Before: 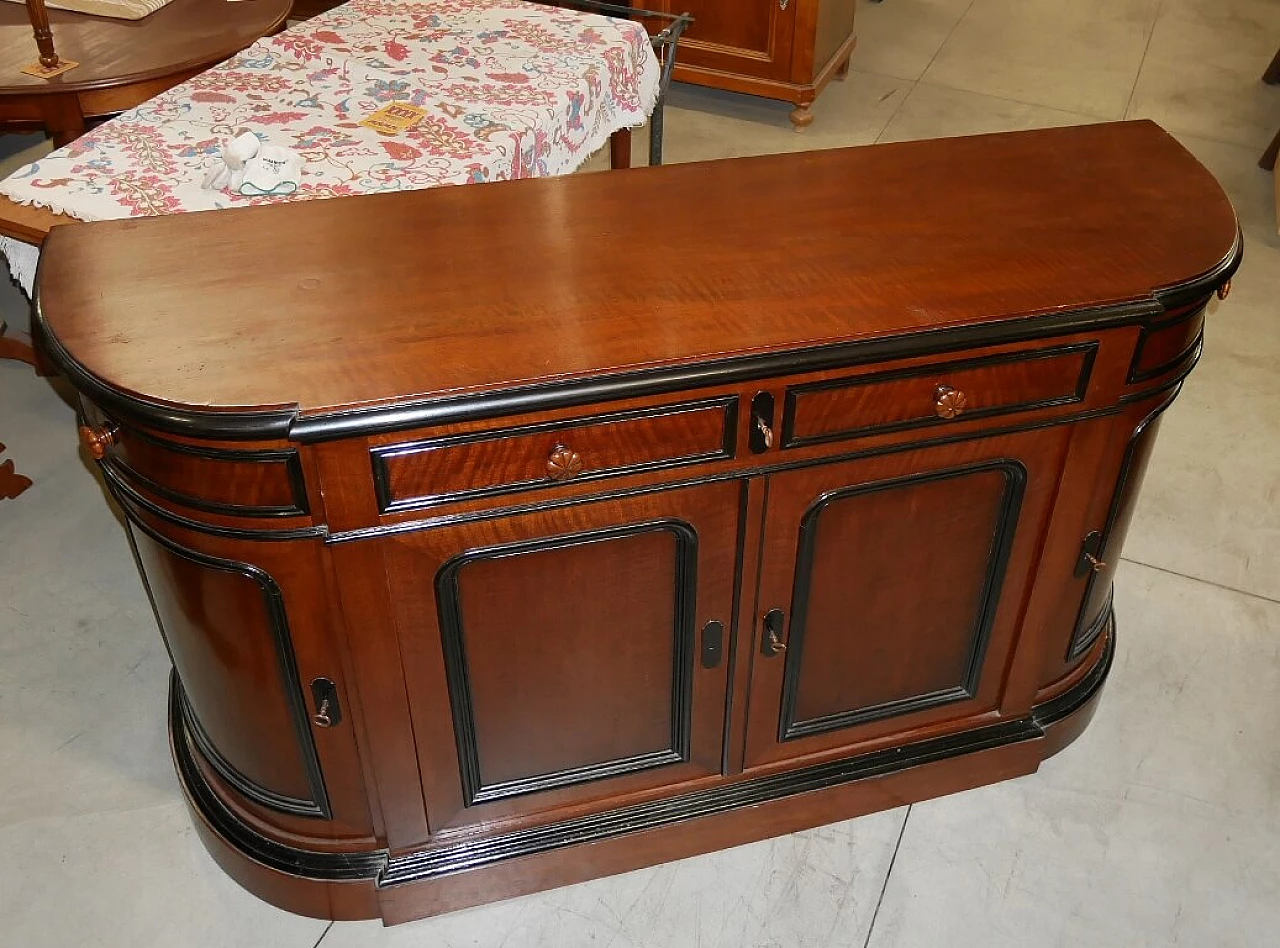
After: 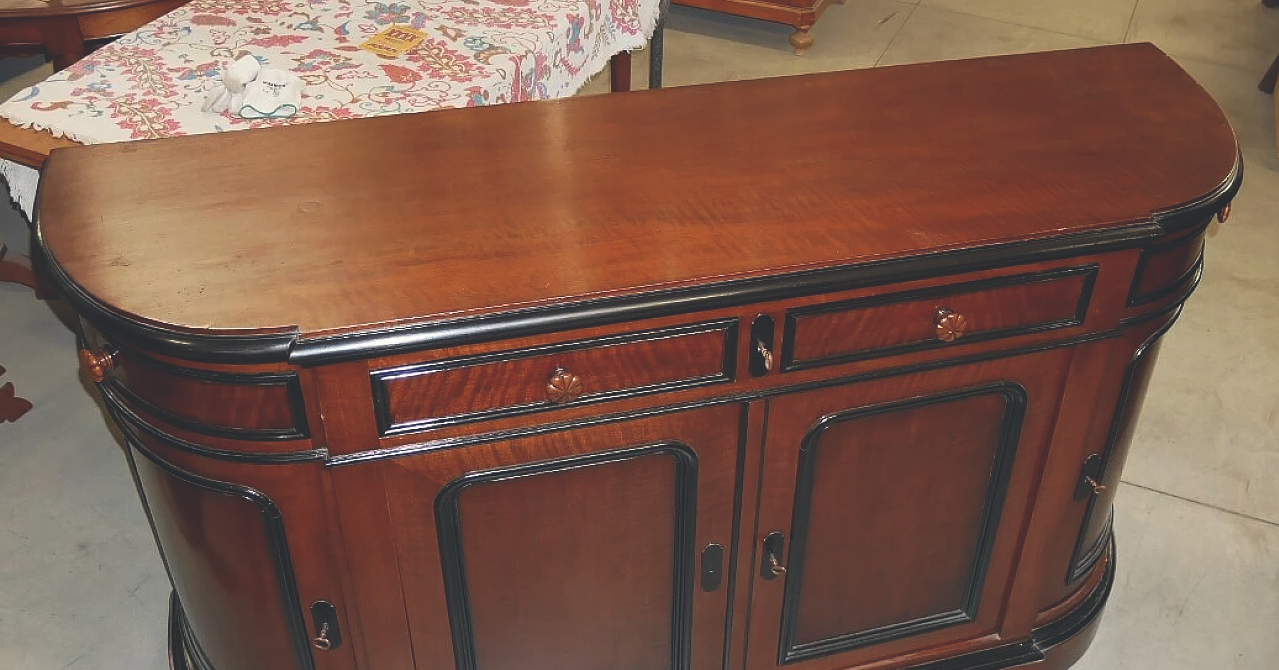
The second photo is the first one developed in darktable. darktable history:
color correction: highlights a* 0.207, highlights b* 2.7, shadows a* -0.874, shadows b* -4.78
crop and rotate: top 8.293%, bottom 20.996%
exposure: black level correction -0.023, exposure -0.039 EV, compensate highlight preservation false
